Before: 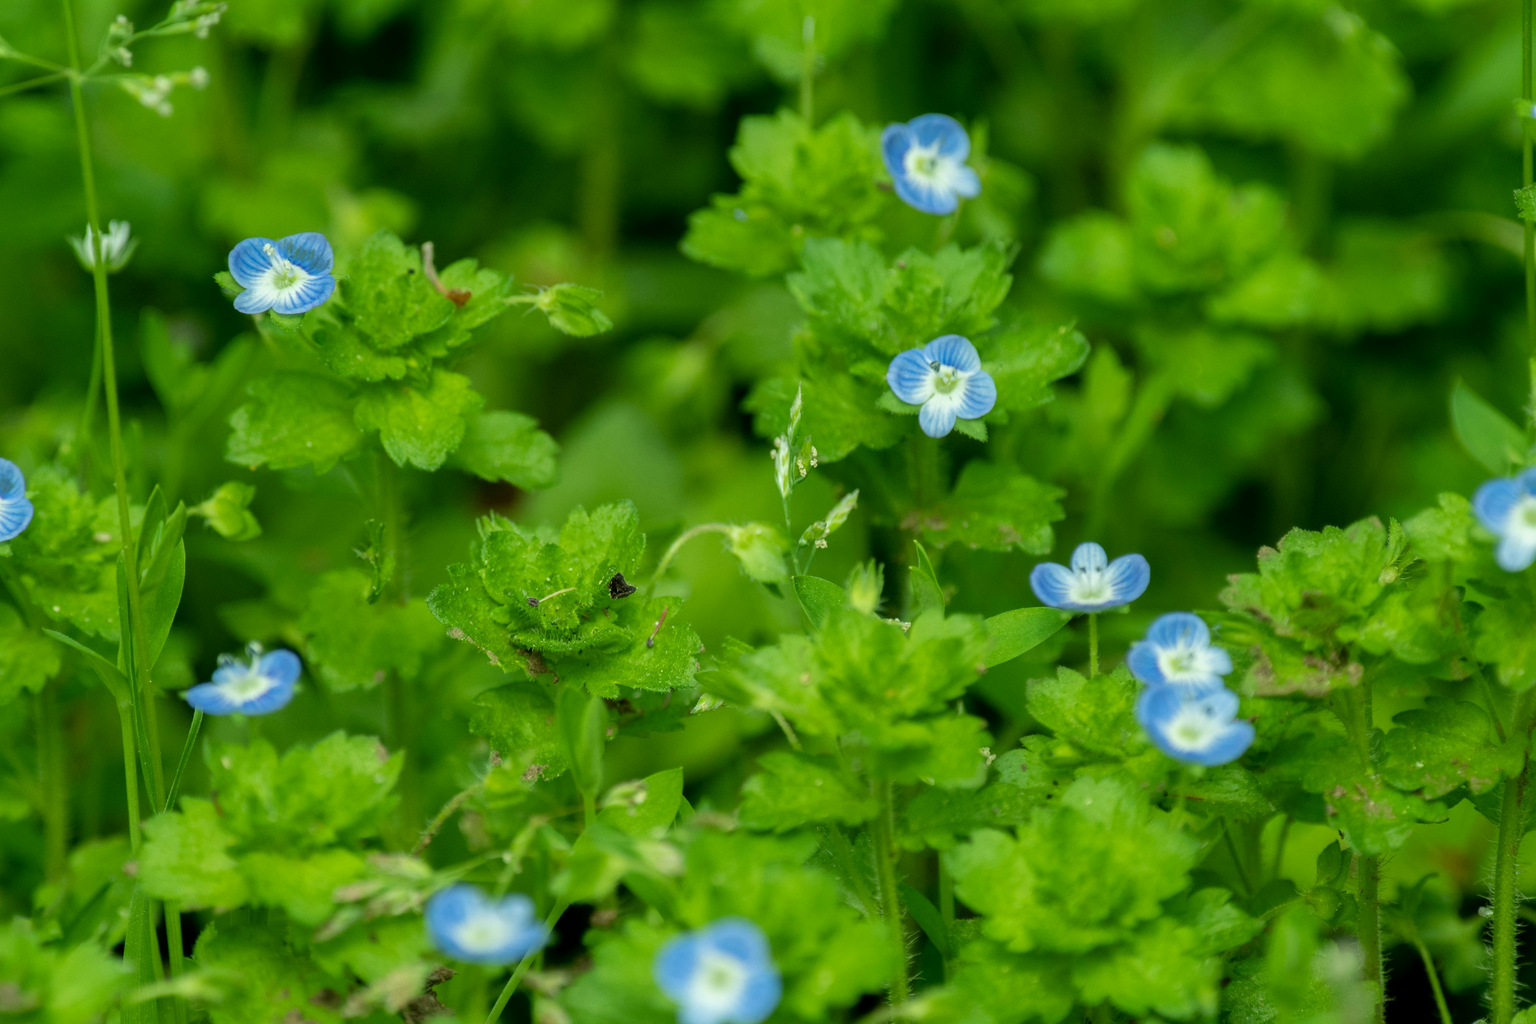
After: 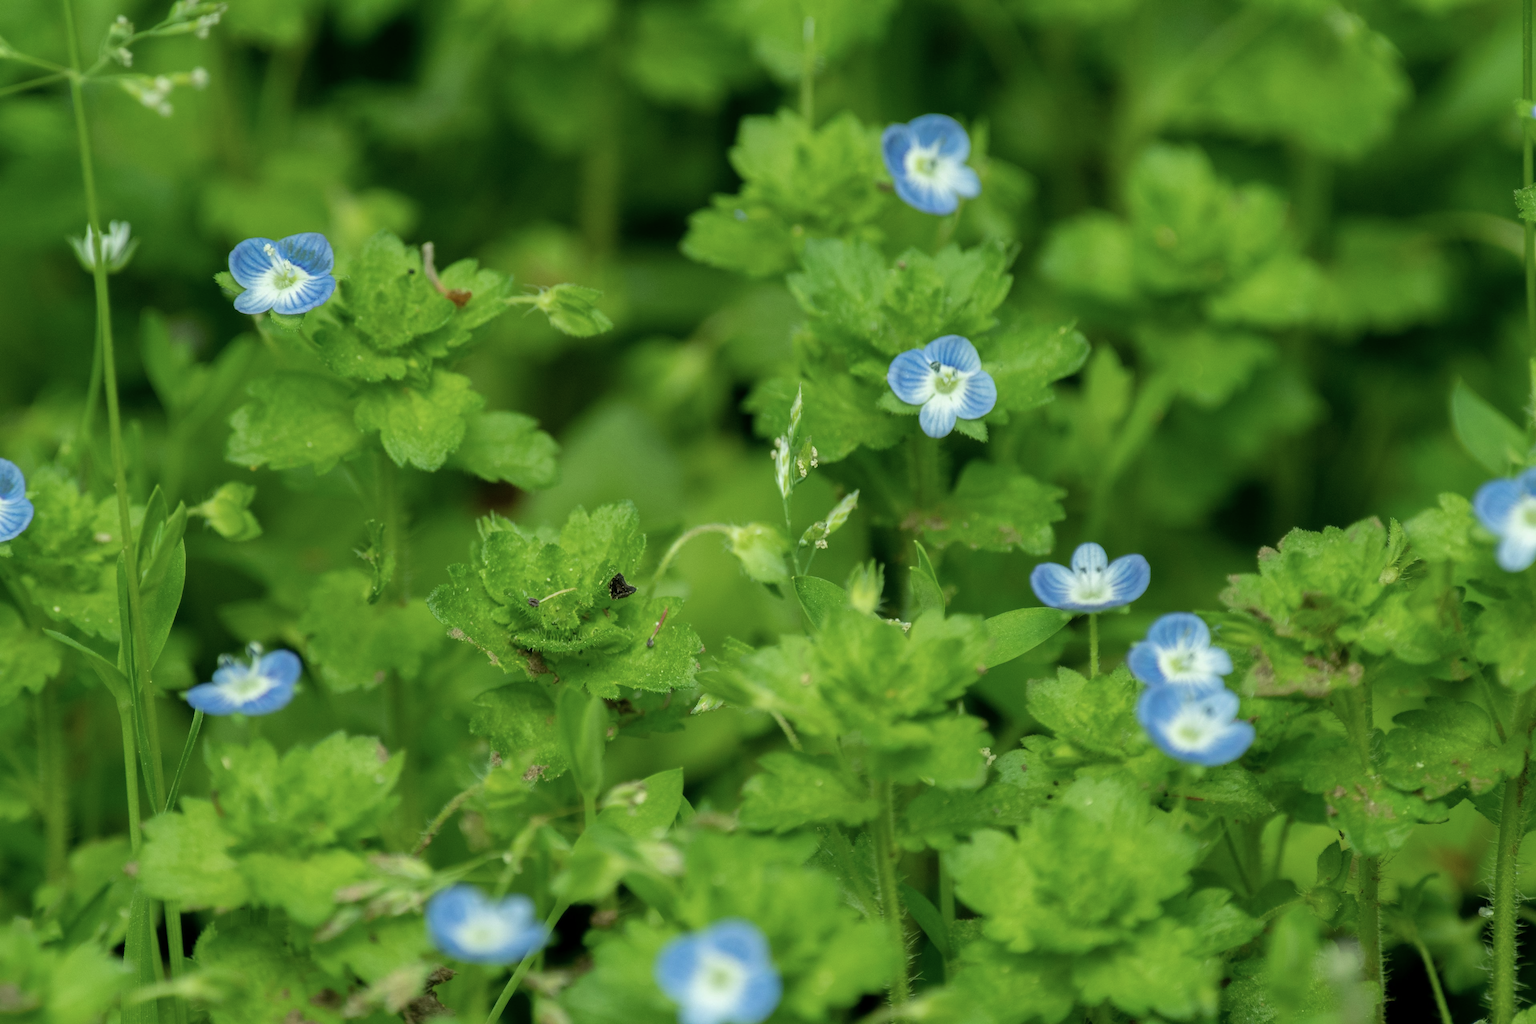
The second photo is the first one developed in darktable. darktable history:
contrast brightness saturation: saturation -0.159
tone equalizer: on, module defaults
